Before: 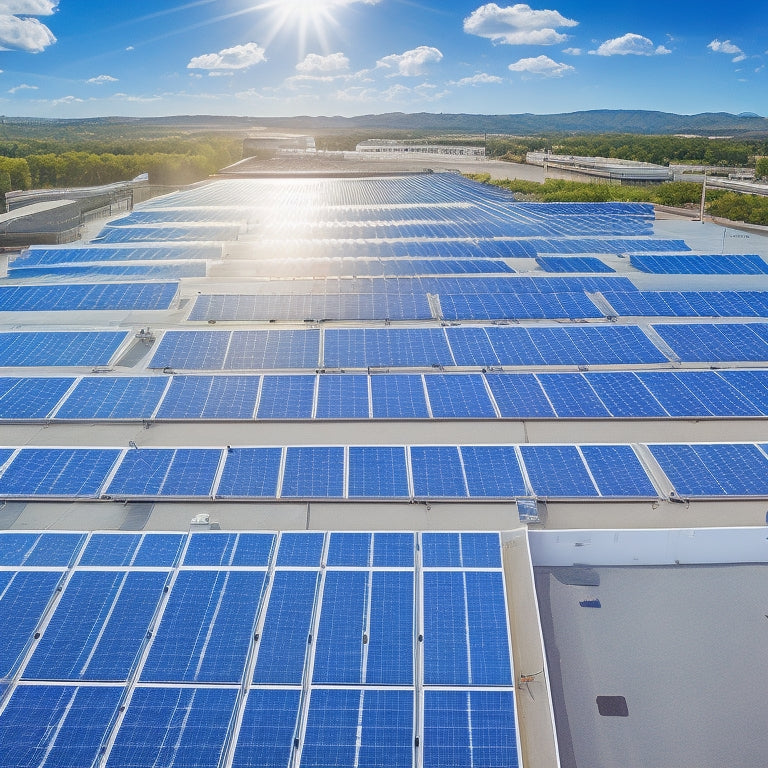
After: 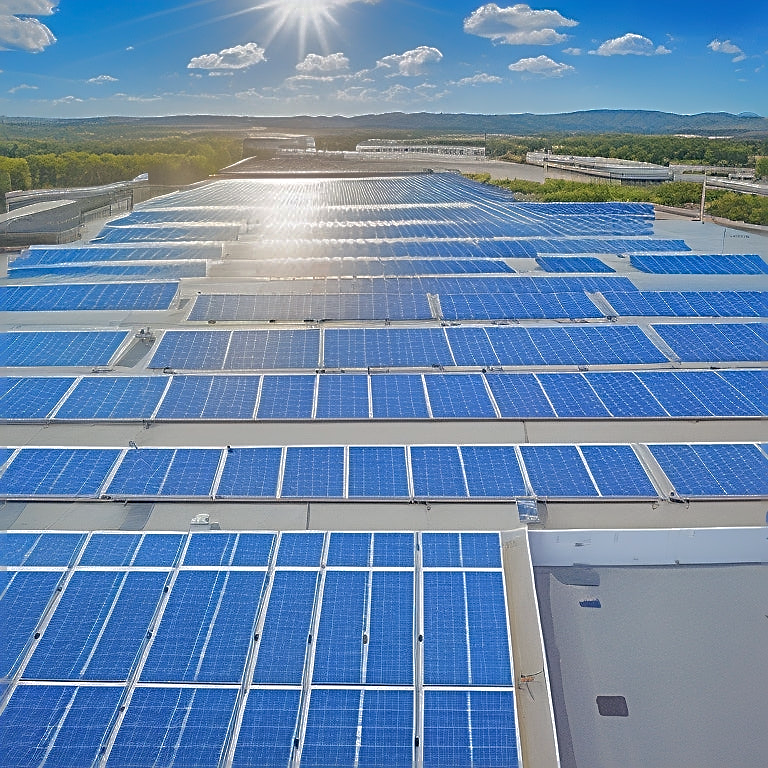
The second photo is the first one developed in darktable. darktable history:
color balance: mode lift, gamma, gain (sRGB), lift [1, 1, 1.022, 1.026]
shadows and highlights: shadows 38.43, highlights -74.54
sharpen: radius 2.584, amount 0.688
